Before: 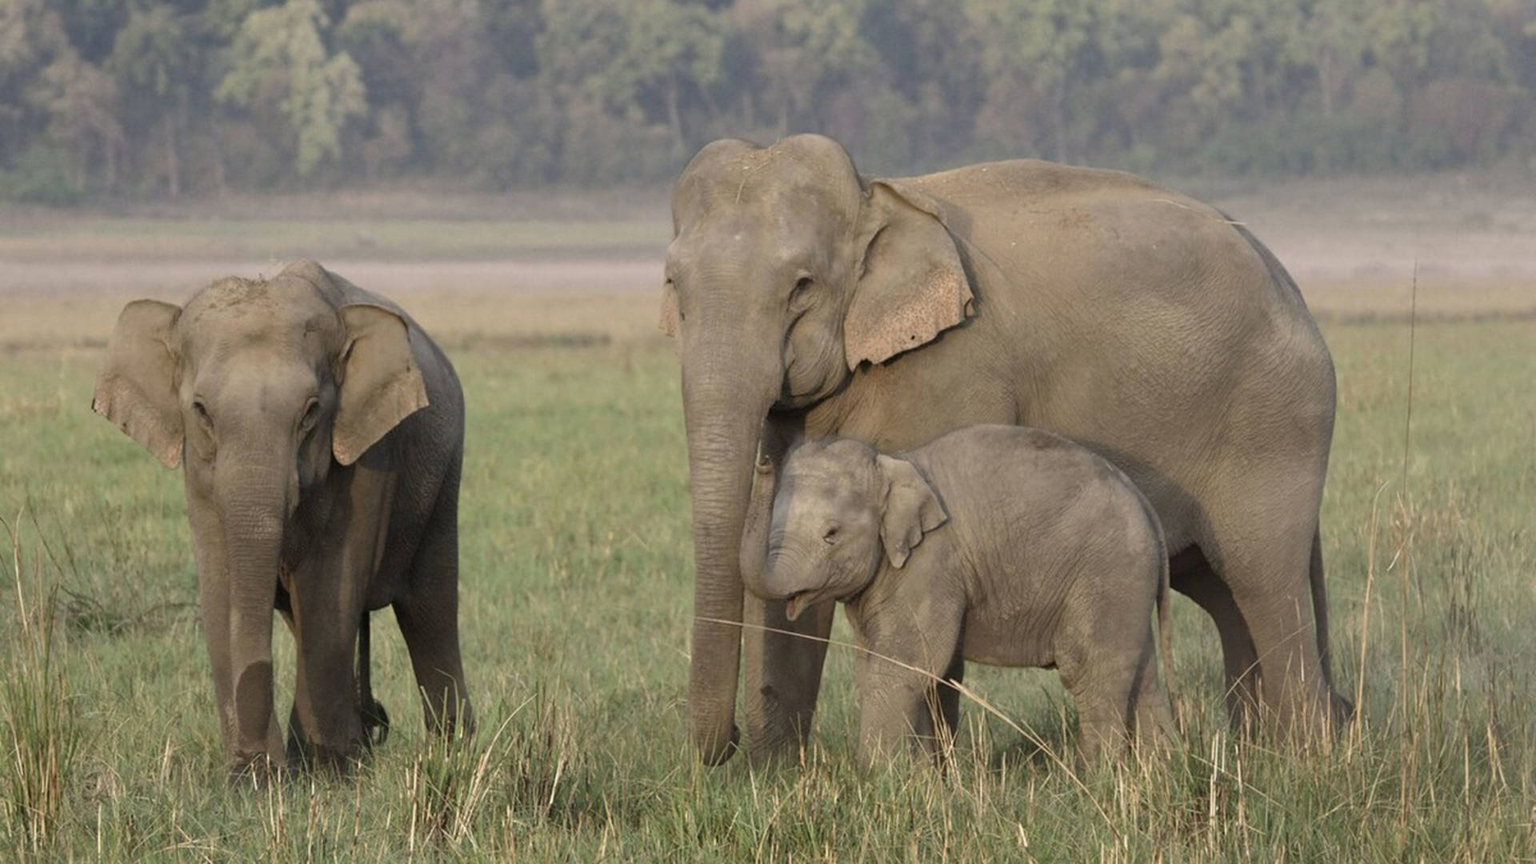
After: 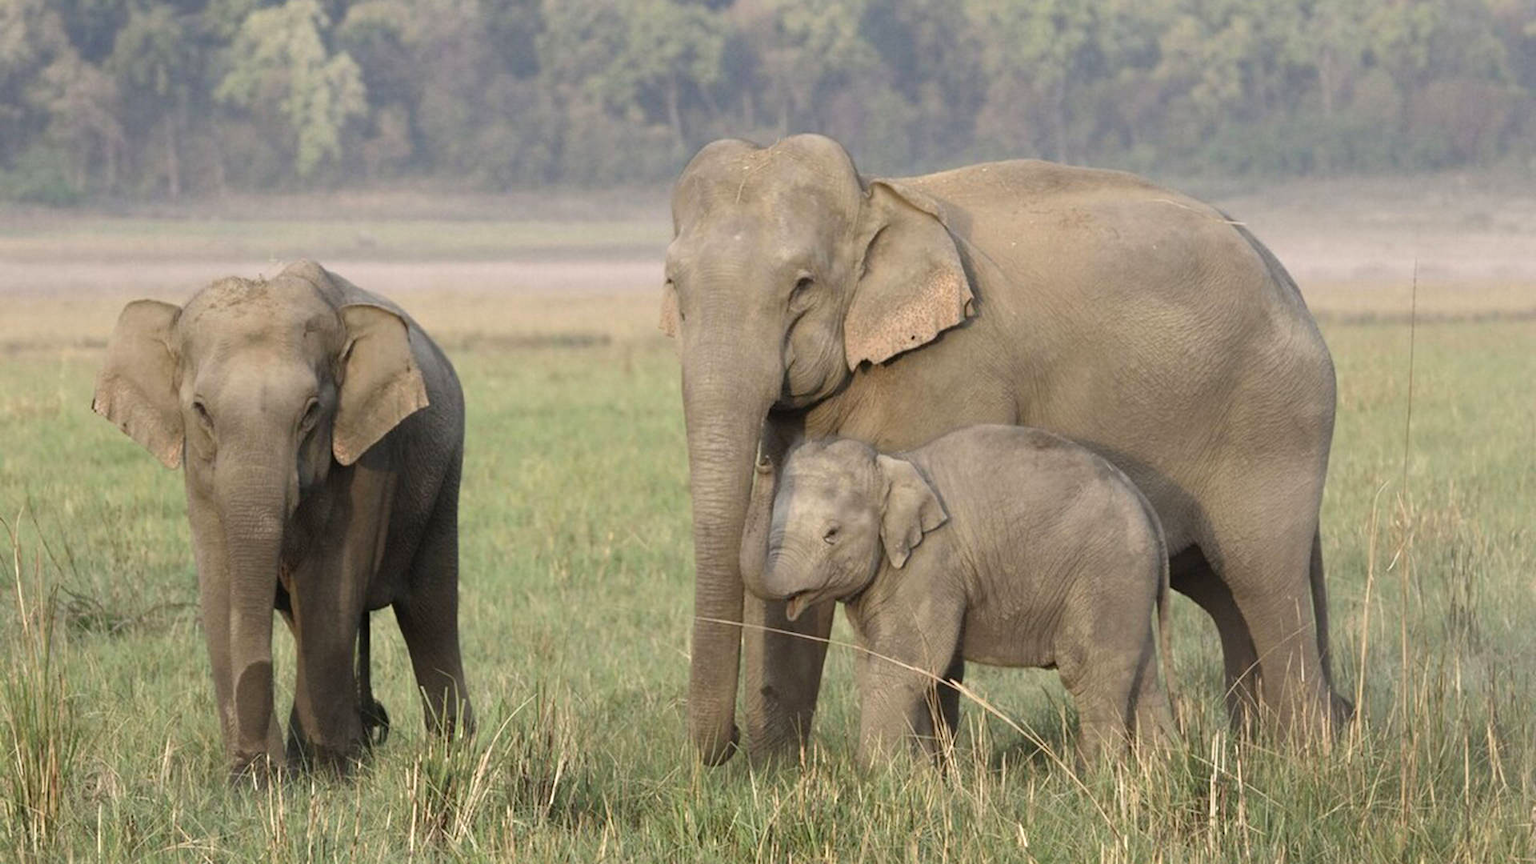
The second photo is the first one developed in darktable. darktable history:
levels: levels [0, 0.478, 1]
tone equalizer: -8 EV -0.412 EV, -7 EV -0.409 EV, -6 EV -0.321 EV, -5 EV -0.239 EV, -3 EV 0.247 EV, -2 EV 0.316 EV, -1 EV 0.367 EV, +0 EV 0.398 EV, edges refinement/feathering 500, mask exposure compensation -1.57 EV, preserve details guided filter
